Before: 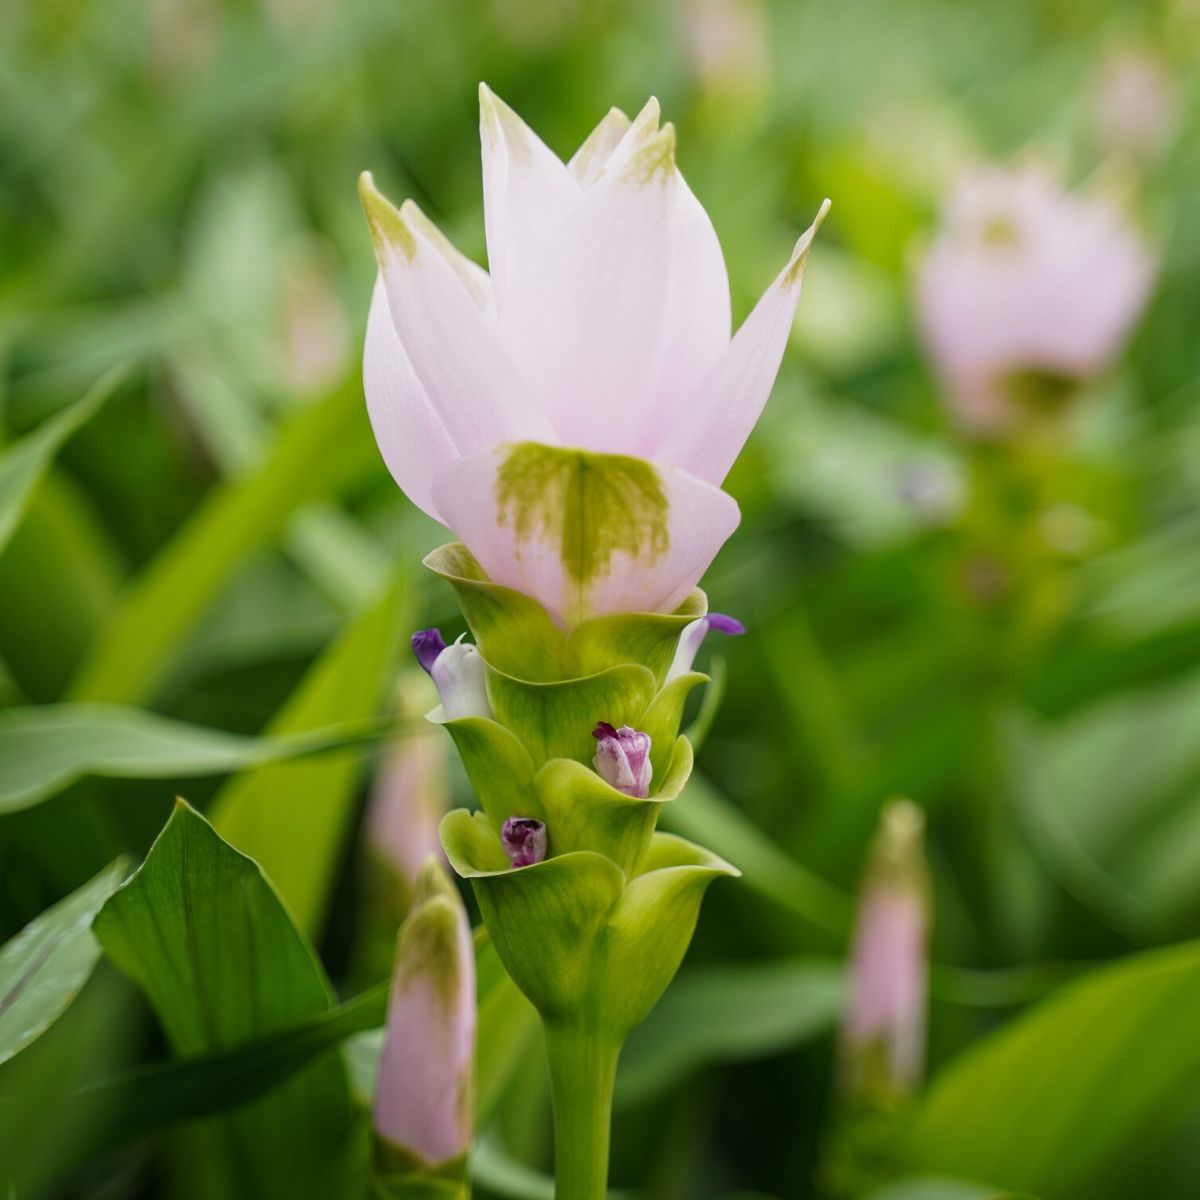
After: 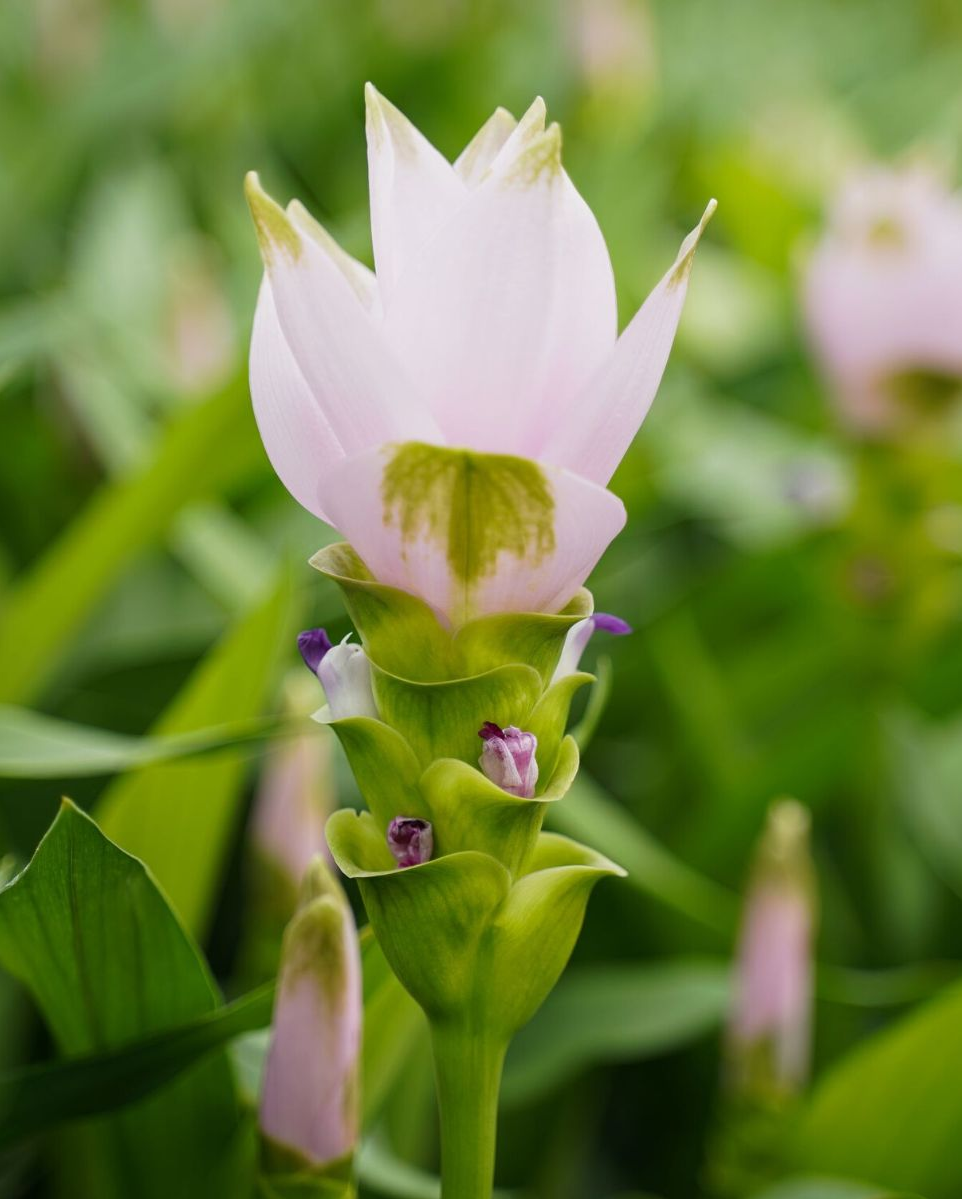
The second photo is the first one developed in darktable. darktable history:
crop and rotate: left 9.581%, right 10.241%
